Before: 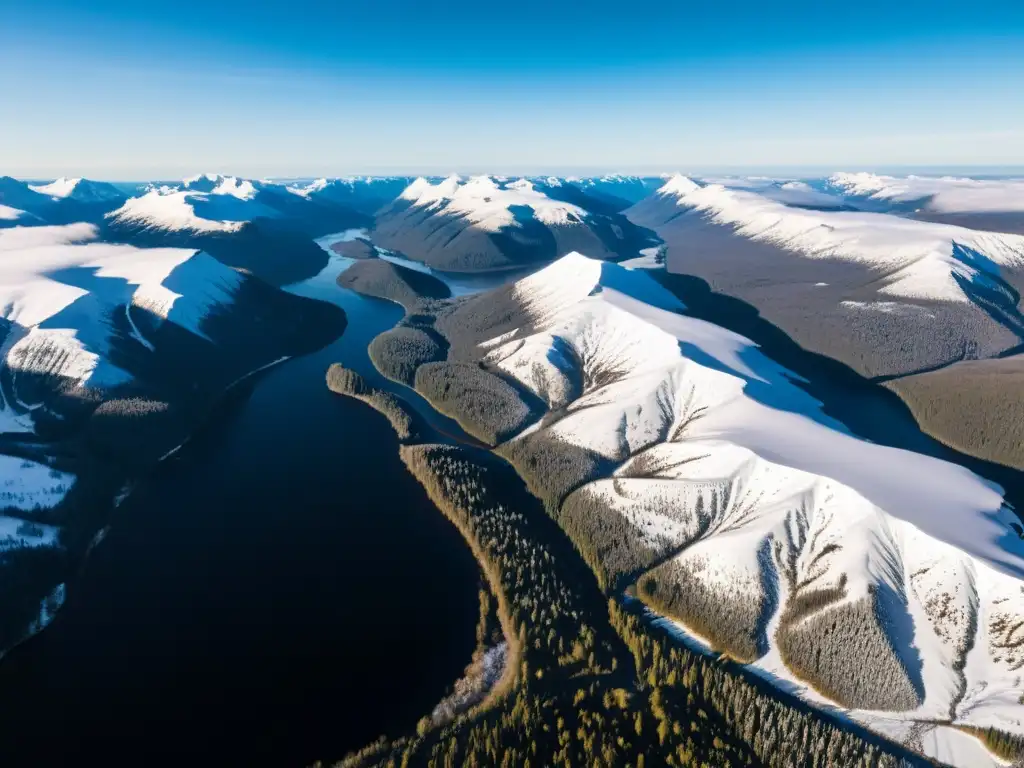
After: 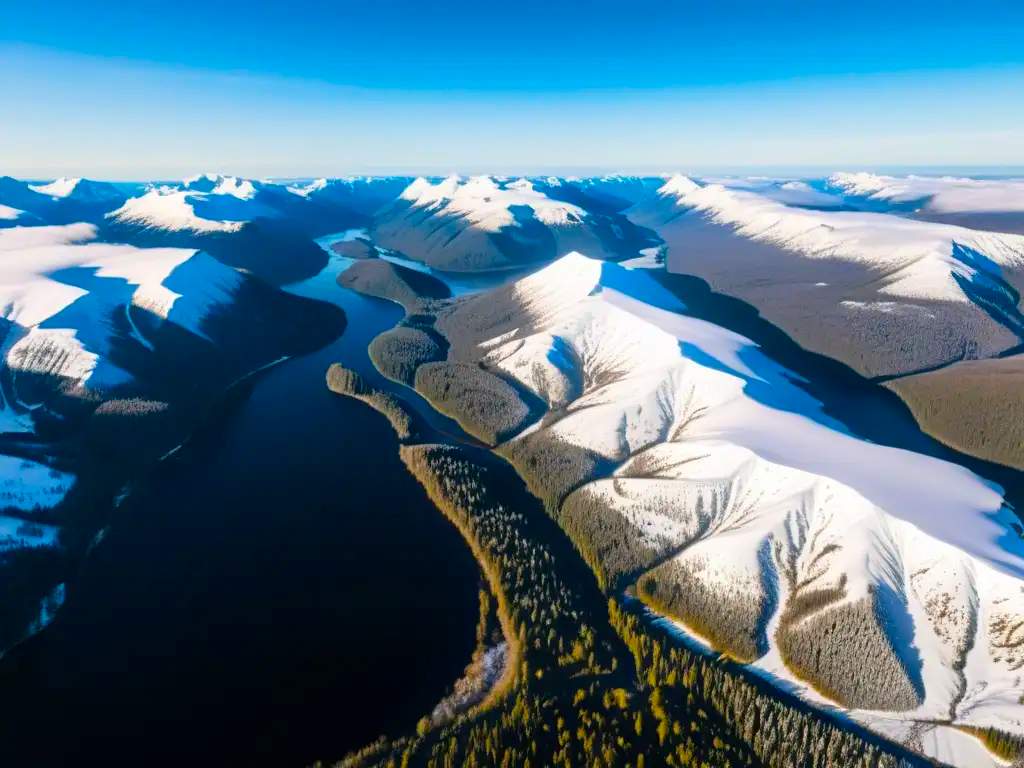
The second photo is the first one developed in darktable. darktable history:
bloom: size 9%, threshold 100%, strength 7%
color balance rgb: linear chroma grading › global chroma 15%, perceptual saturation grading › global saturation 30%
